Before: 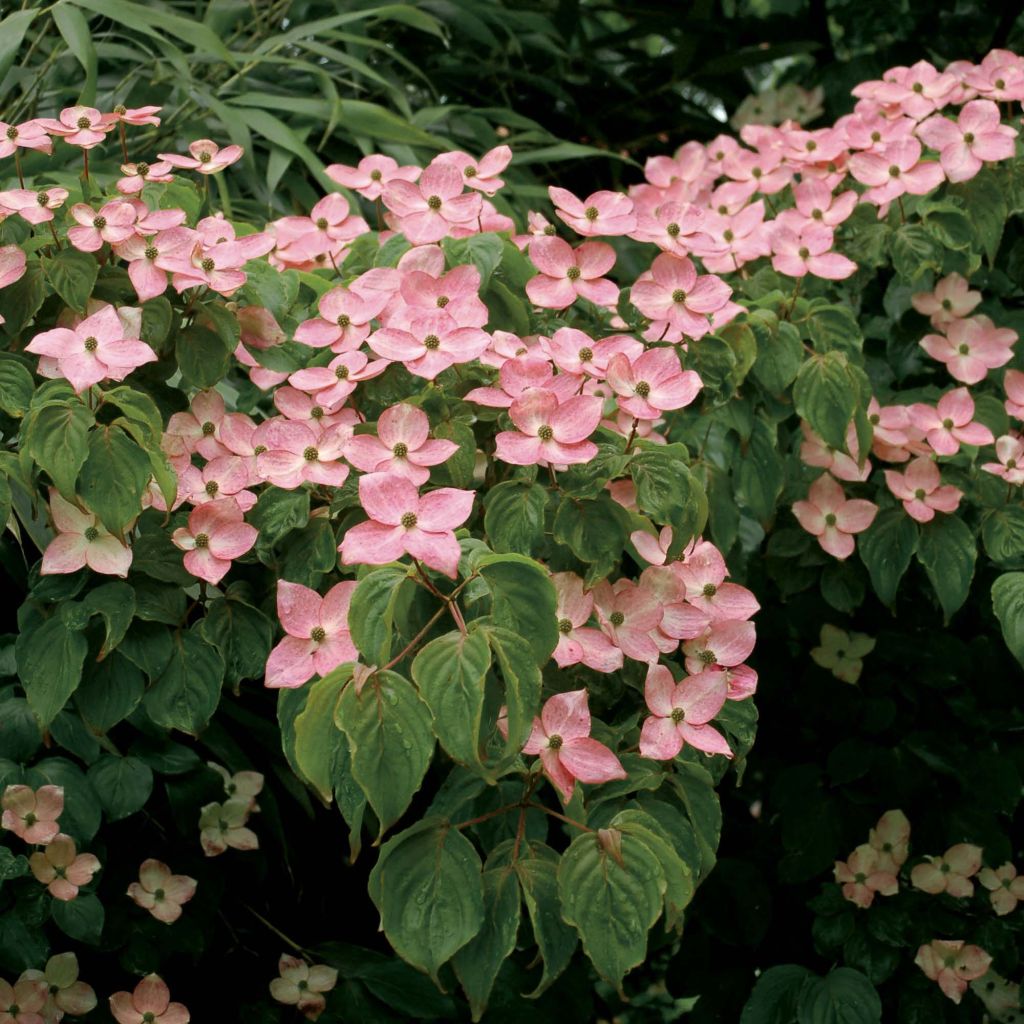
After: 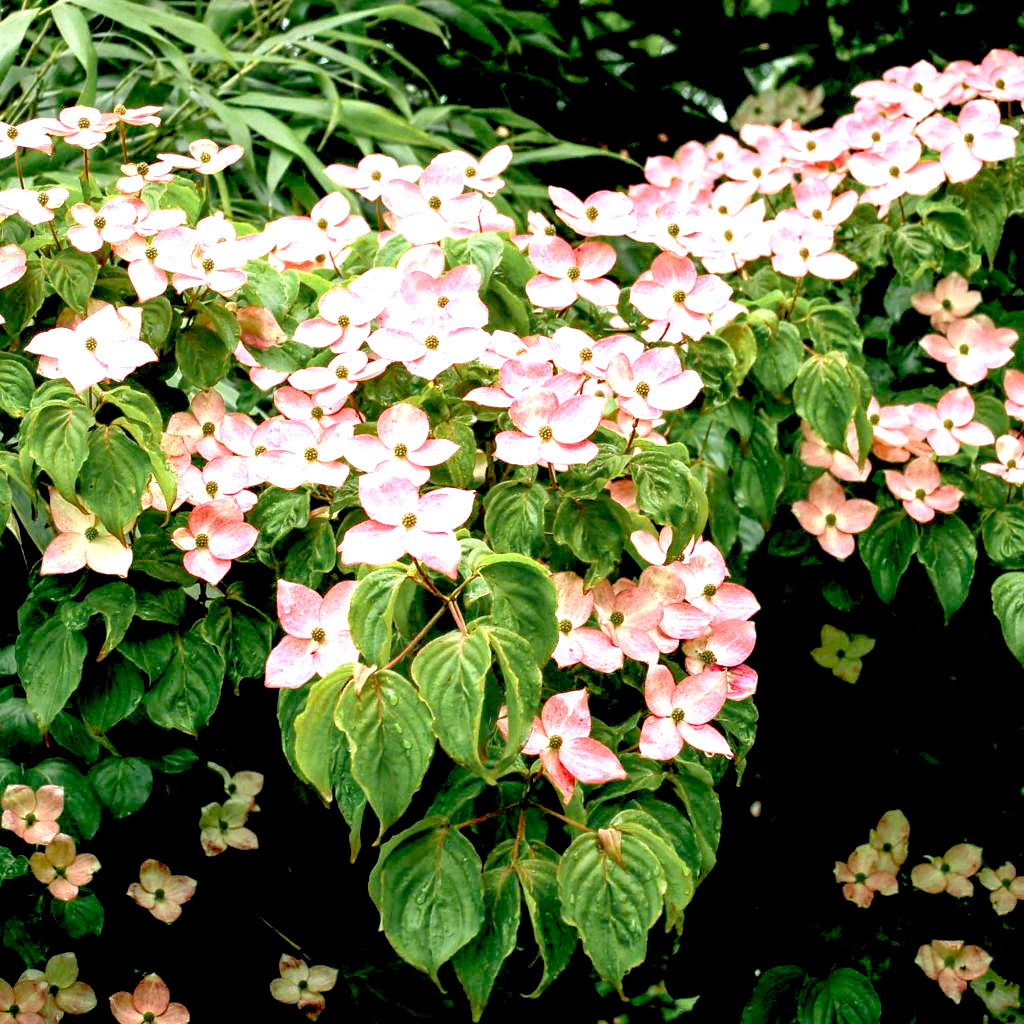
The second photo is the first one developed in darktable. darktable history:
exposure: black level correction 0.015, exposure 1.772 EV, compensate exposure bias true, compensate highlight preservation false
local contrast: on, module defaults
